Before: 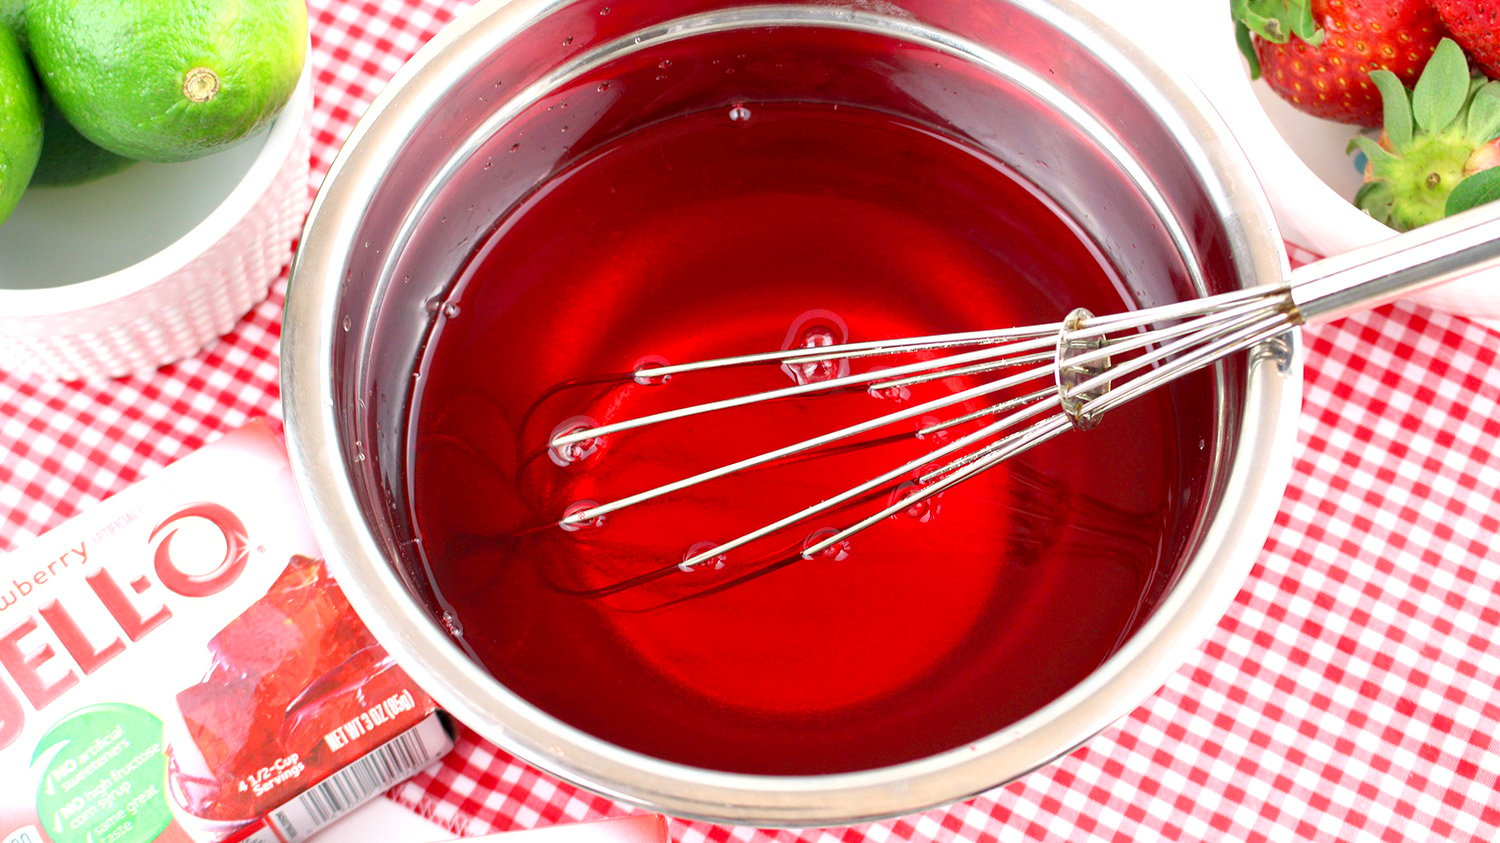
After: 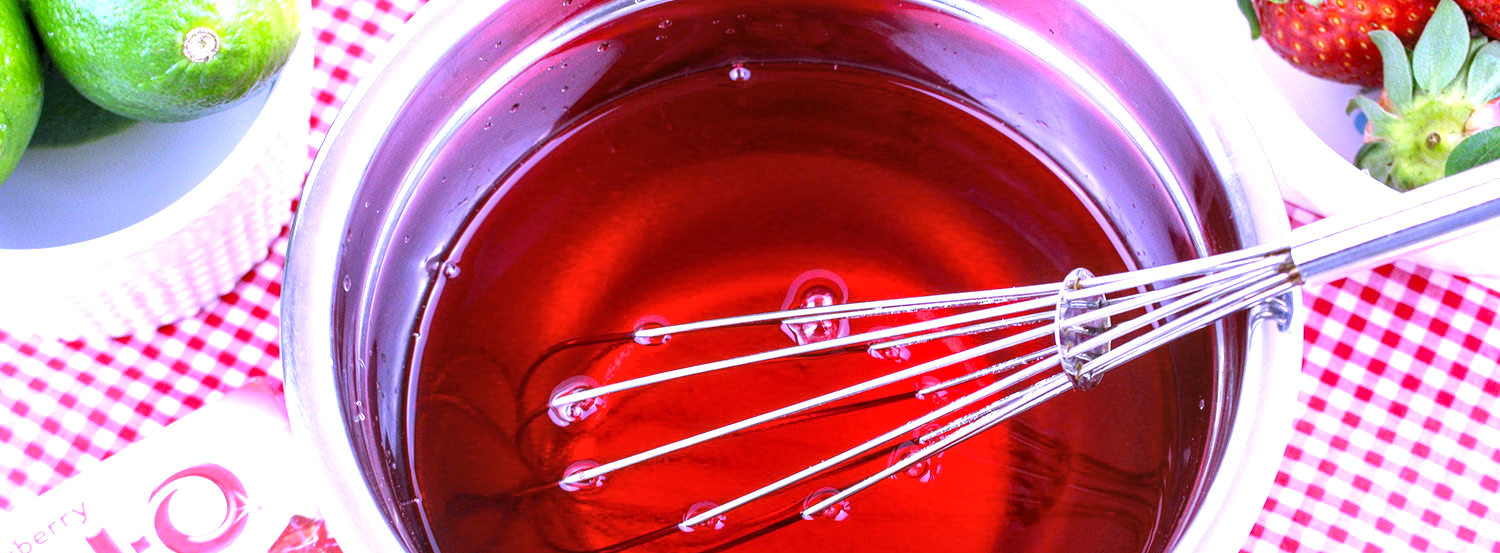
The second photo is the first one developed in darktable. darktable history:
levels: levels [0.055, 0.477, 0.9]
white balance: red 0.98, blue 1.61
local contrast: on, module defaults
crop and rotate: top 4.848%, bottom 29.503%
